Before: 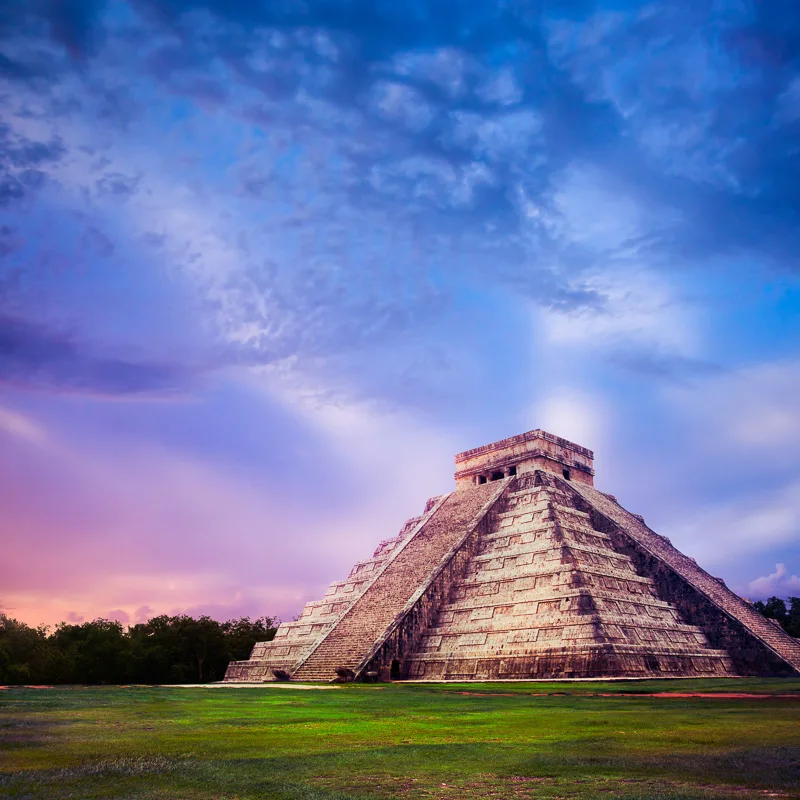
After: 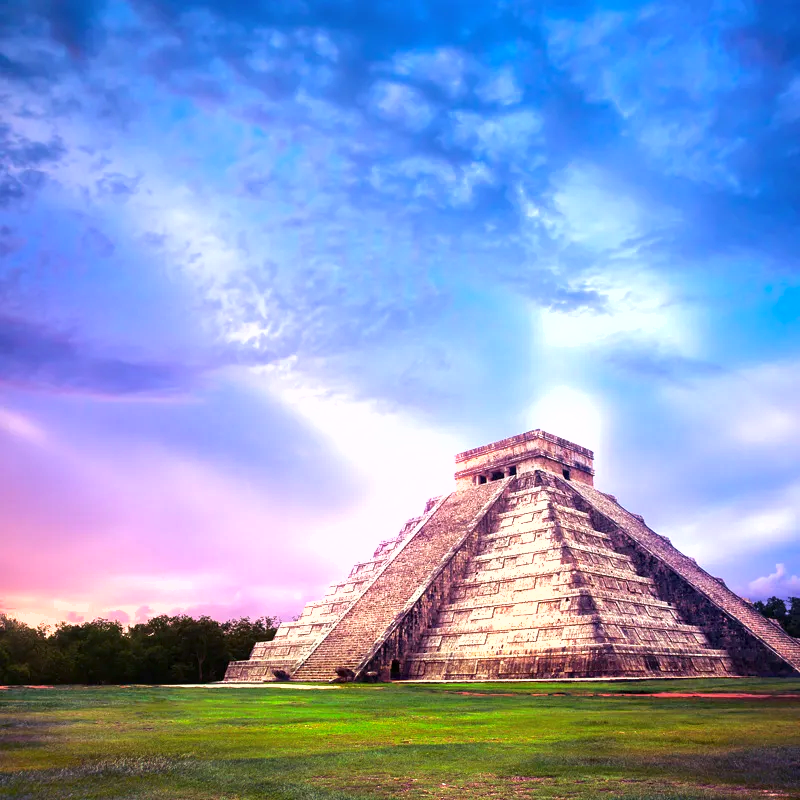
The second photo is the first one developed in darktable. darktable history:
exposure: black level correction 0, exposure 1 EV, compensate highlight preservation false
shadows and highlights: shadows -20.13, white point adjustment -1.84, highlights -35.15
contrast brightness saturation: saturation -0.026
